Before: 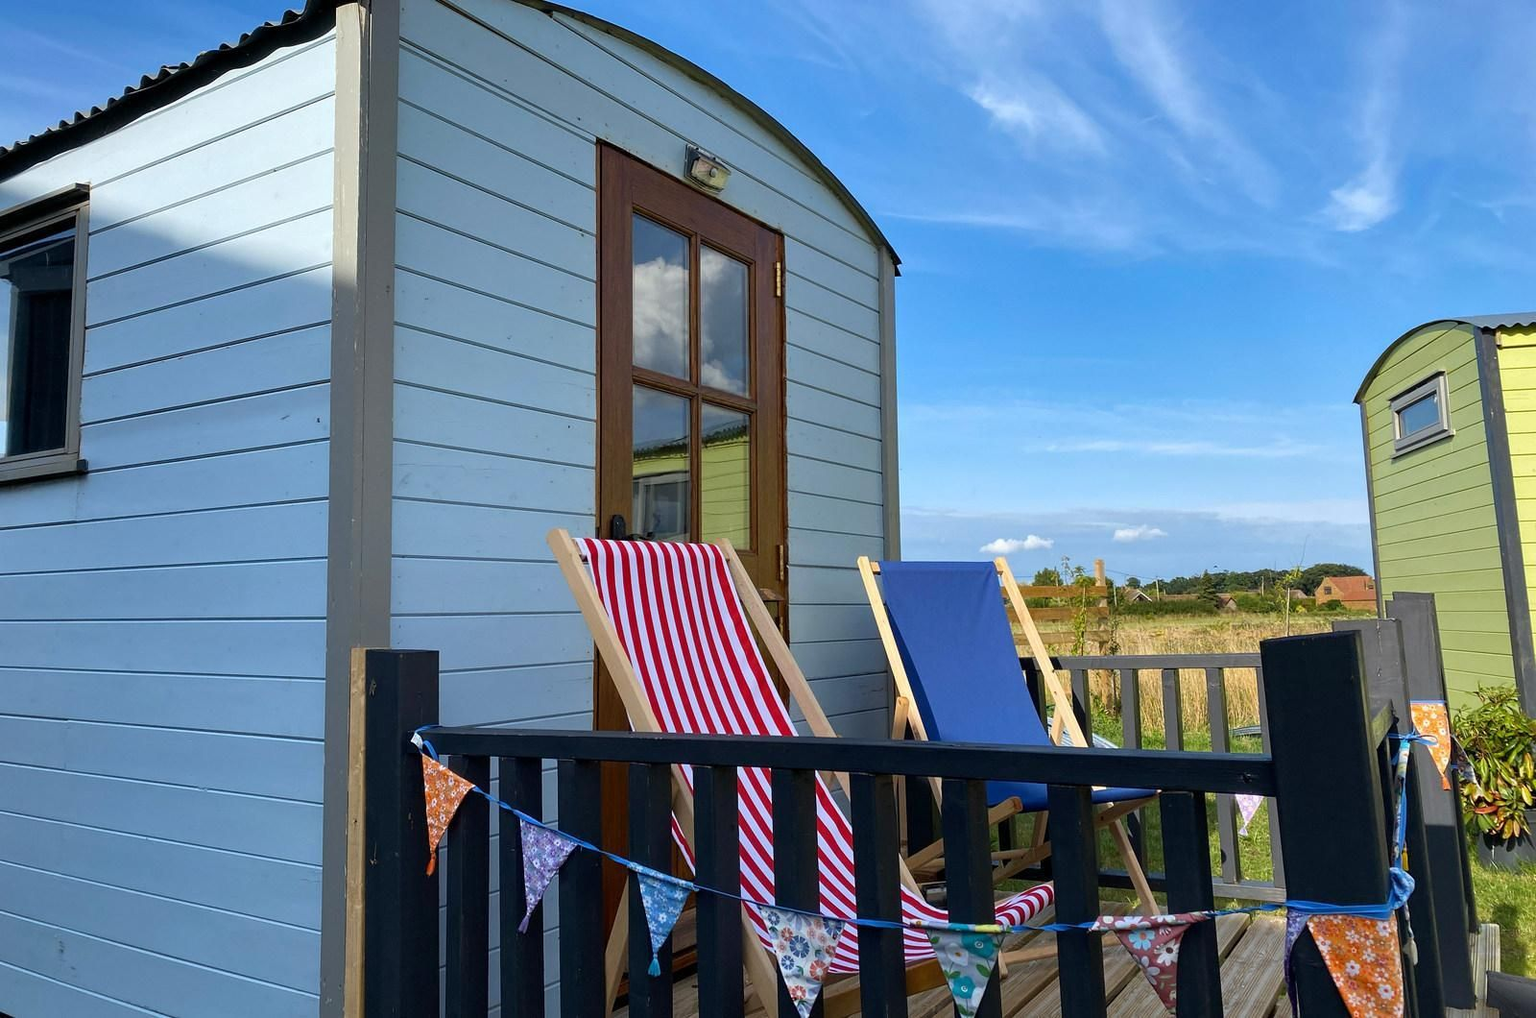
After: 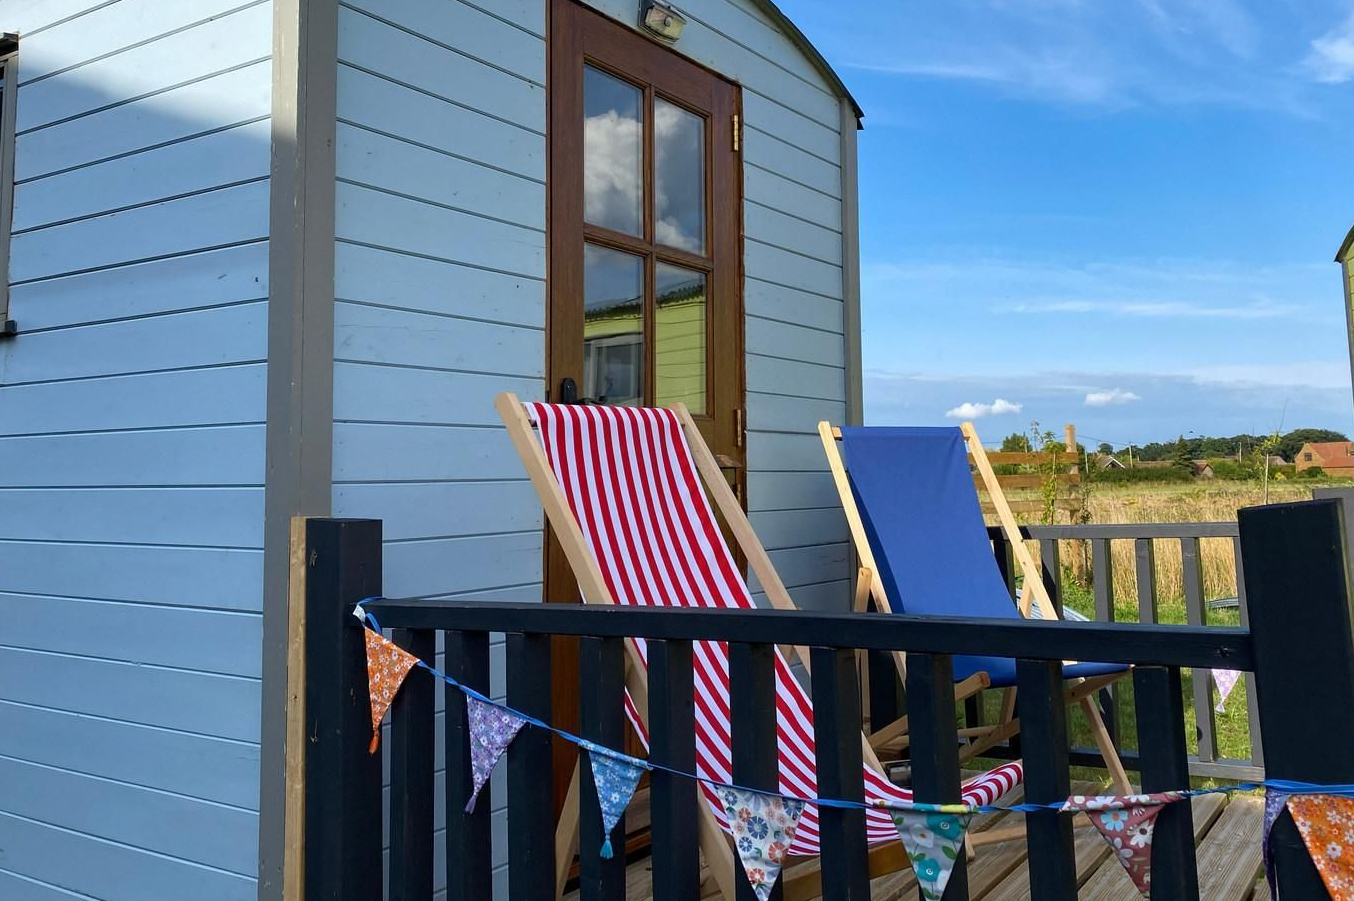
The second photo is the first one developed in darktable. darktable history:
crop and rotate: left 4.73%, top 14.954%, right 10.645%
